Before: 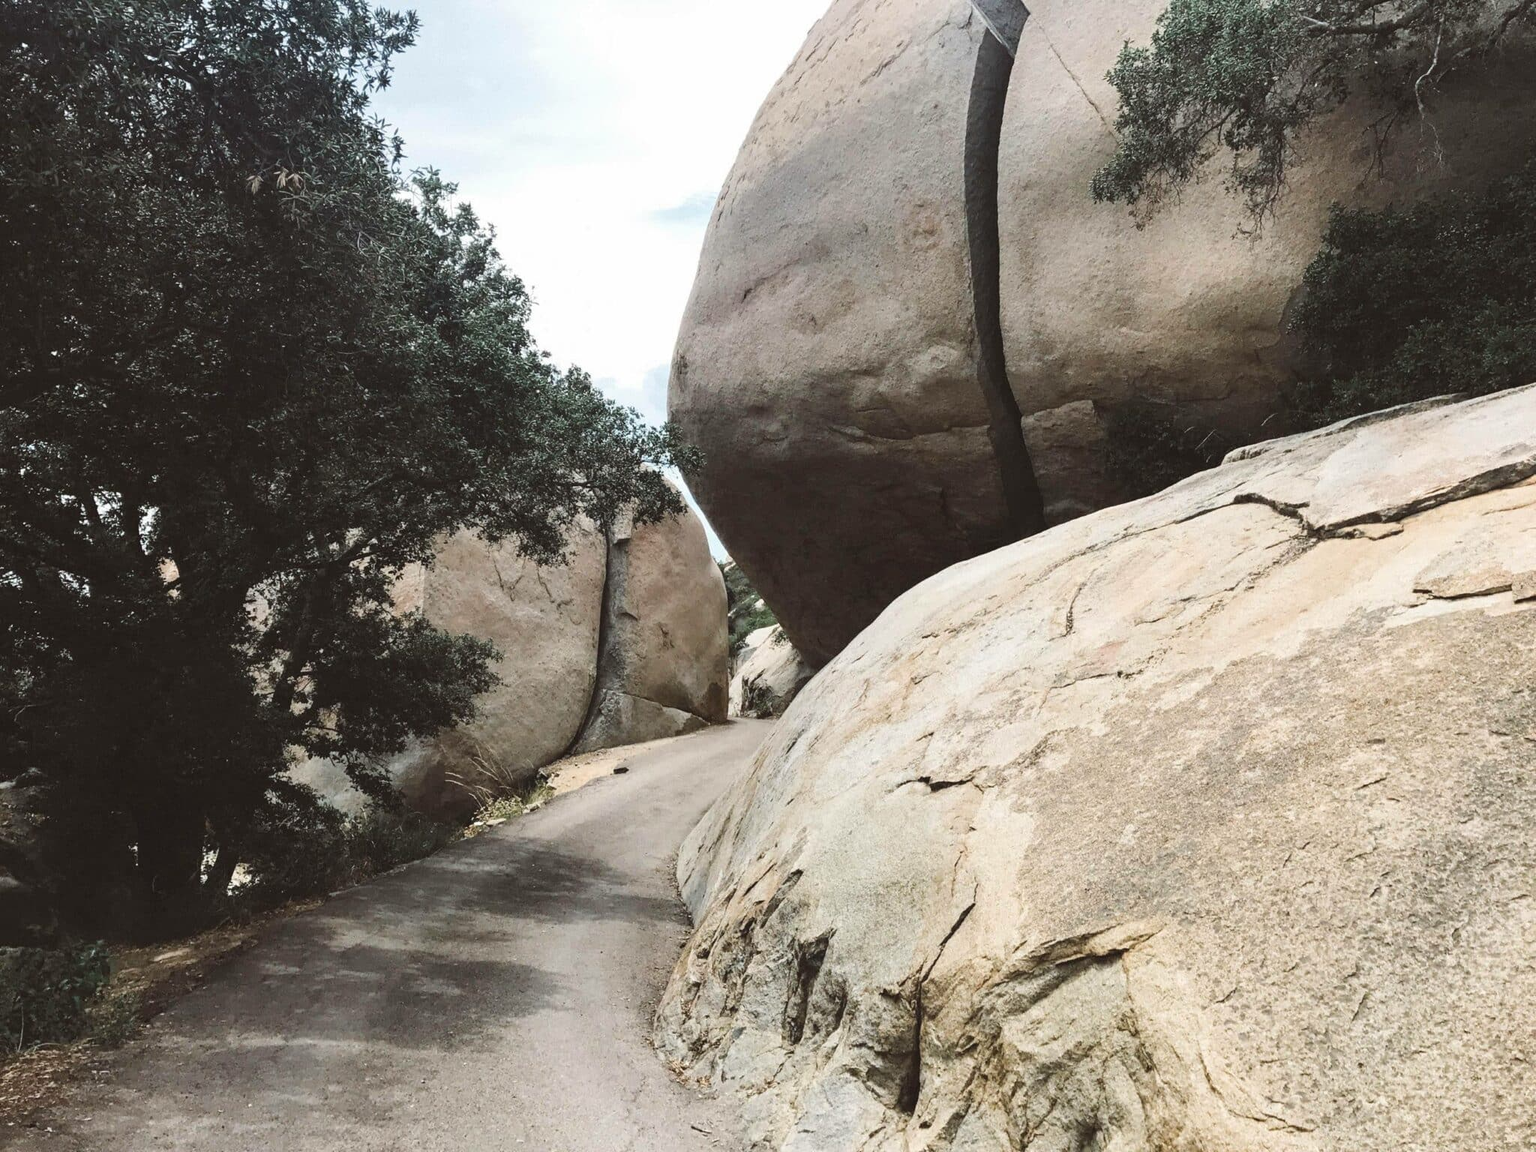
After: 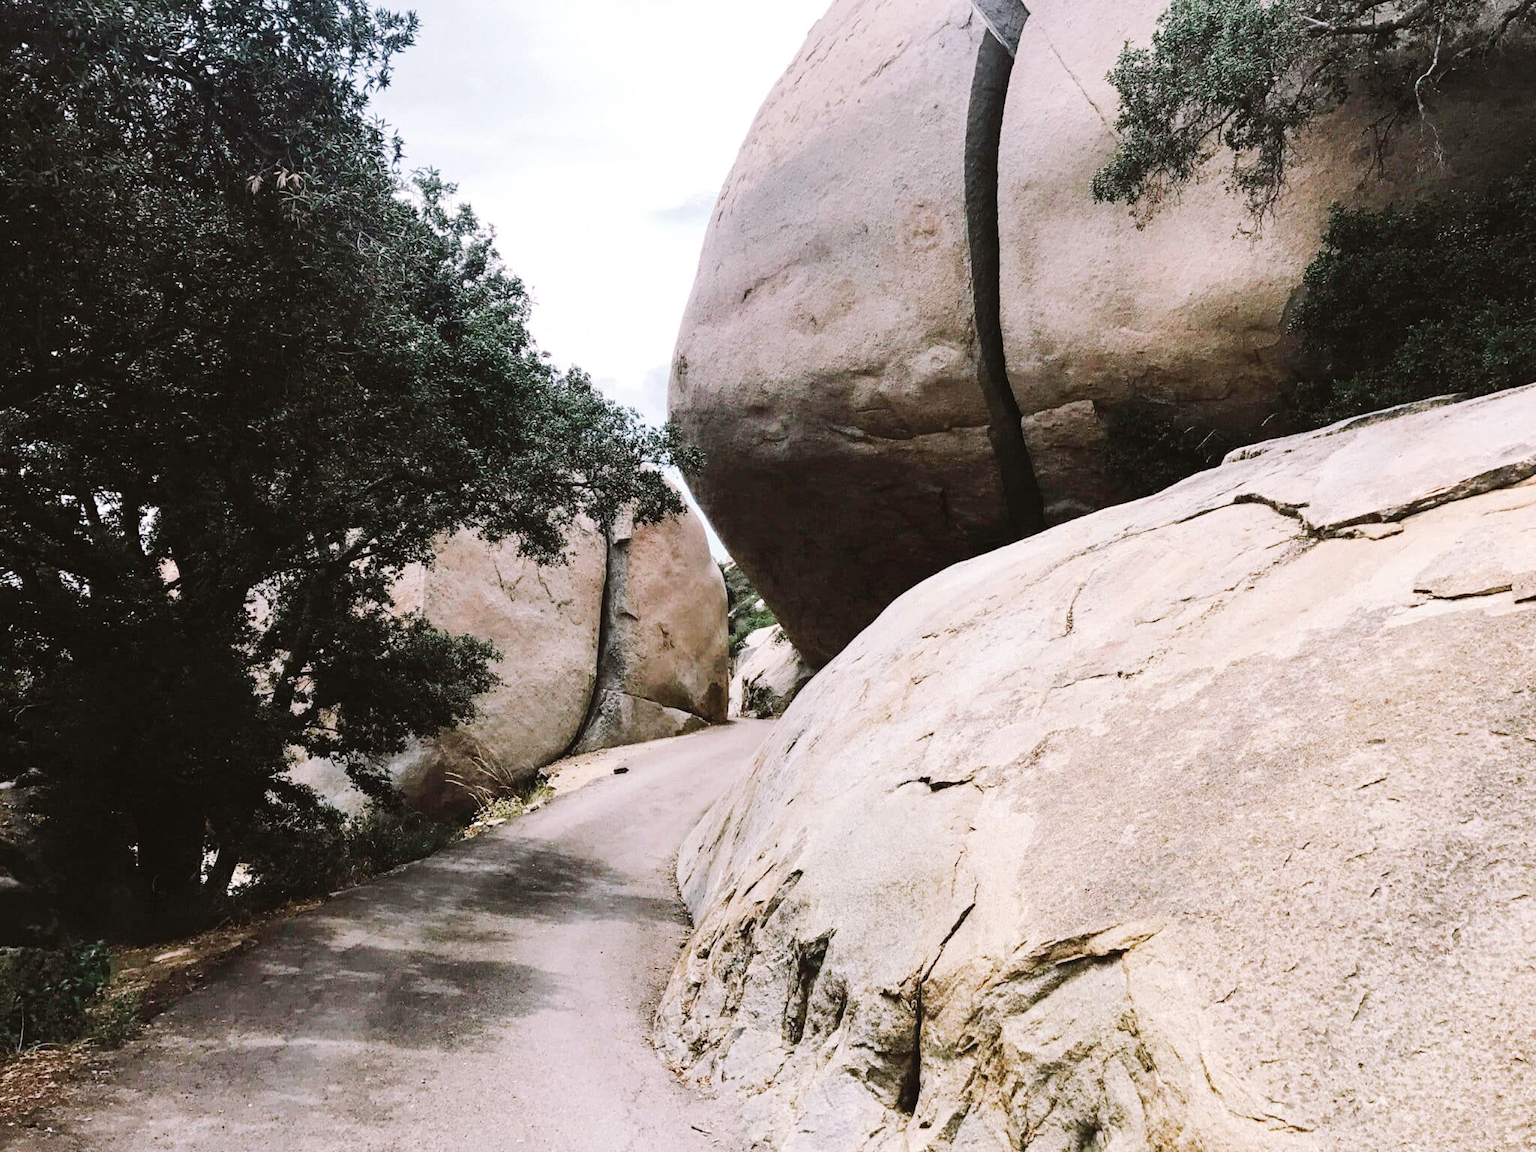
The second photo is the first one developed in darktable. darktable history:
tone curve: curves: ch0 [(0, 0) (0.003, 0.002) (0.011, 0.006) (0.025, 0.012) (0.044, 0.021) (0.069, 0.027) (0.1, 0.035) (0.136, 0.06) (0.177, 0.108) (0.224, 0.173) (0.277, 0.26) (0.335, 0.353) (0.399, 0.453) (0.468, 0.555) (0.543, 0.641) (0.623, 0.724) (0.709, 0.792) (0.801, 0.857) (0.898, 0.918) (1, 1)], preserve colors none
color look up table: target L [92.91, 87.01, 88.08, 84.07, 70.46, 63.71, 61.91, 50.68, 44.66, 38.92, 29.9, 11.91, 200.18, 100.67, 85.55, 81.53, 63.25, 71.01, 63.28, 49.68, 60.86, 46.77, 47.85, 44.25, 35.53, 37.54, 33.7, 28.85, 15.53, 86.98, 83.84, 73.89, 58.19, 68.11, 68.36, 58.77, 57.23, 44.8, 50.56, 37.53, 36.58, 37.93, 31.45, 11.66, 5.759, 90.35, 78.56, 57.29, 37.44], target a [-22.13, -31.32, -38.52, -62.48, -11.24, -64.82, -47.9, -13.18, -27.82, -29.32, -19.99, -15.07, 0, 0, 17.93, 6.478, 50.28, 30.21, 12.7, 71.39, 25.46, 65.75, 56.39, 61.06, 38.79, 47.34, 22.68, 34.88, 23.73, 24.4, 7.793, 10.66, 67.69, 39.26, 67.77, 37.95, 4.602, 4.822, 74.94, 26.12, 22.76, 54.2, -0.1, 25.11, 16.01, -12.97, -37.08, -21.56, -8.068], target b [95.39, 55.08, 1.017, 25.9, -2.522, 55.42, 31.72, 24.06, 34.59, 28.53, 12.44, 13.37, 0, 0, 19.86, 72.04, 15.66, 57.18, 57.6, 22.03, 27.13, 45.87, 45.92, 7.819, 16.59, 36.37, 31.02, 8.508, 19.8, -16.46, -5.245, -35.16, -21, -45.61, -47.15, -18.81, -12.74, -66.66, -42.97, -80.67, -34.53, -58.65, -0.686, -35.06, 0.678, -10.64, -10.93, -45.11, -23.44], num patches 49
